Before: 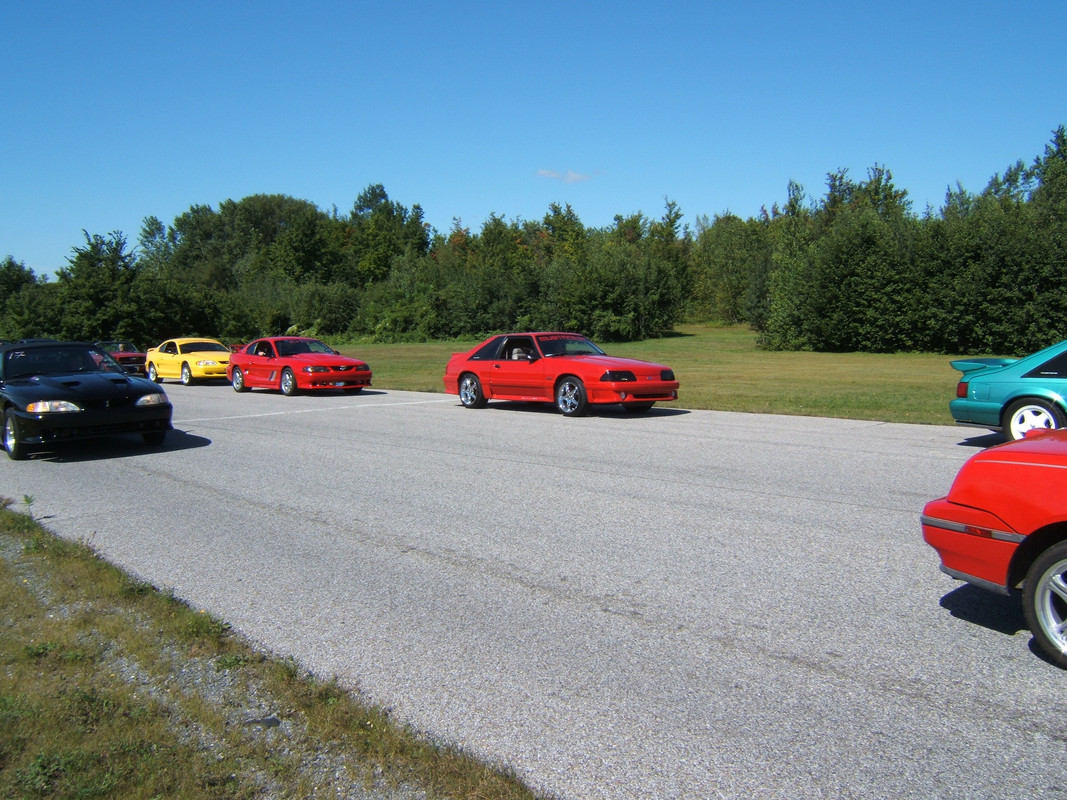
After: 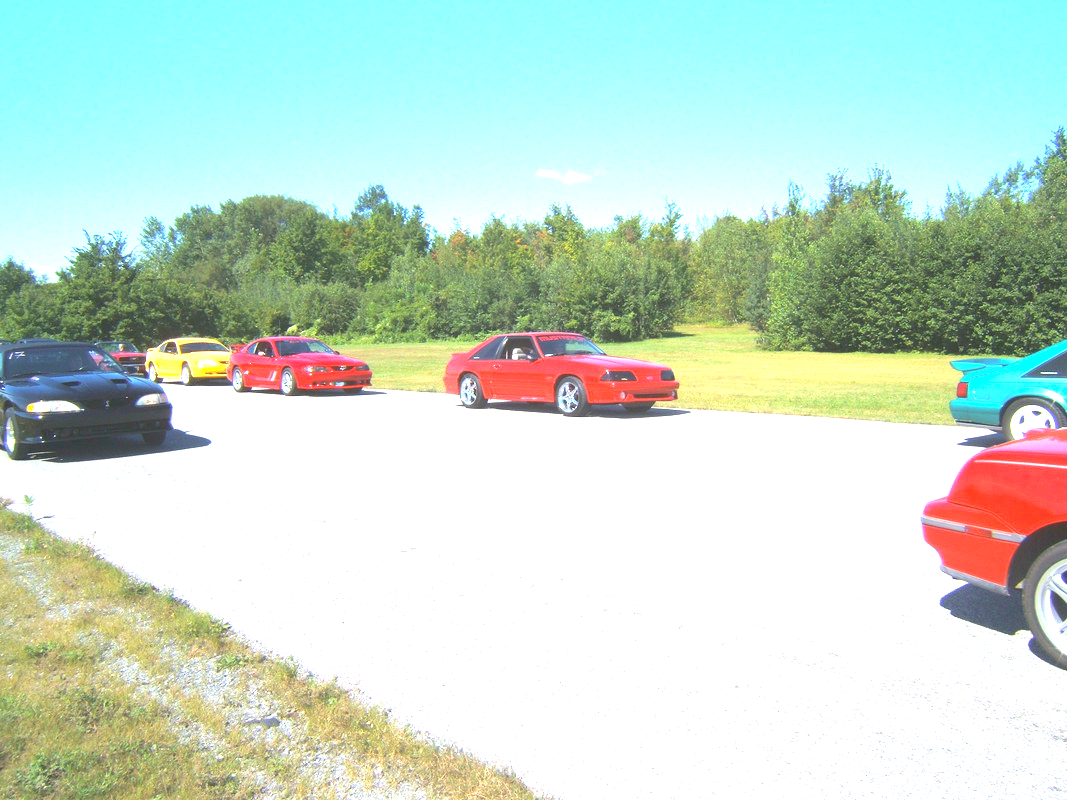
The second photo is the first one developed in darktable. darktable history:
local contrast: detail 69%
exposure: black level correction 0, exposure 2.11 EV, compensate highlight preservation false
